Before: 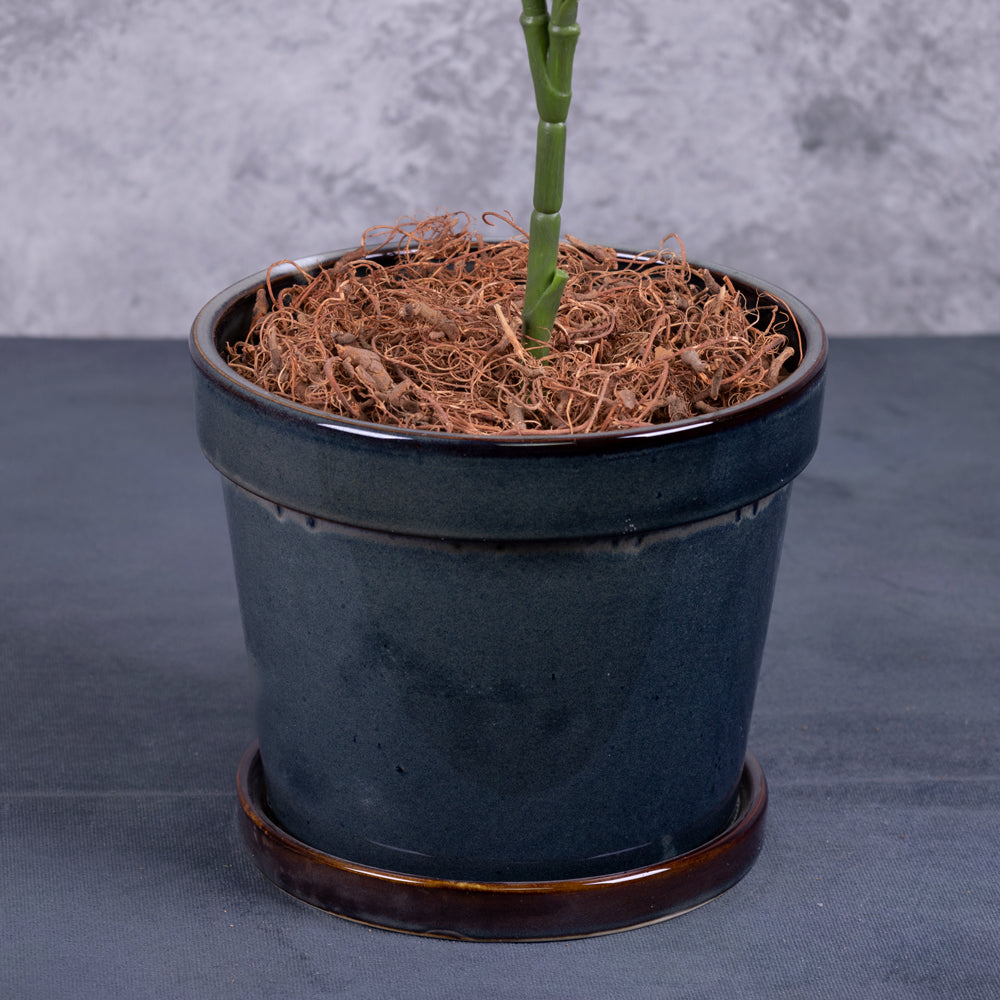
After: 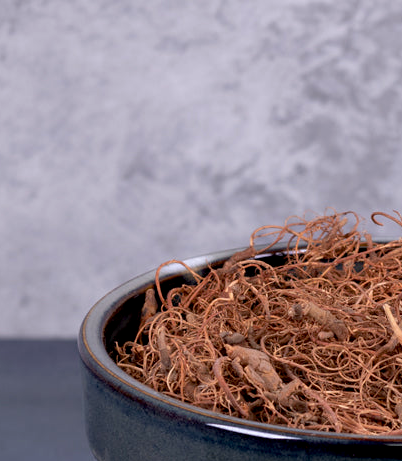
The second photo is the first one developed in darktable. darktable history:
exposure: black level correction 0.008, exposure 0.096 EV, compensate highlight preservation false
crop and rotate: left 11.105%, top 0.056%, right 48.609%, bottom 53.78%
